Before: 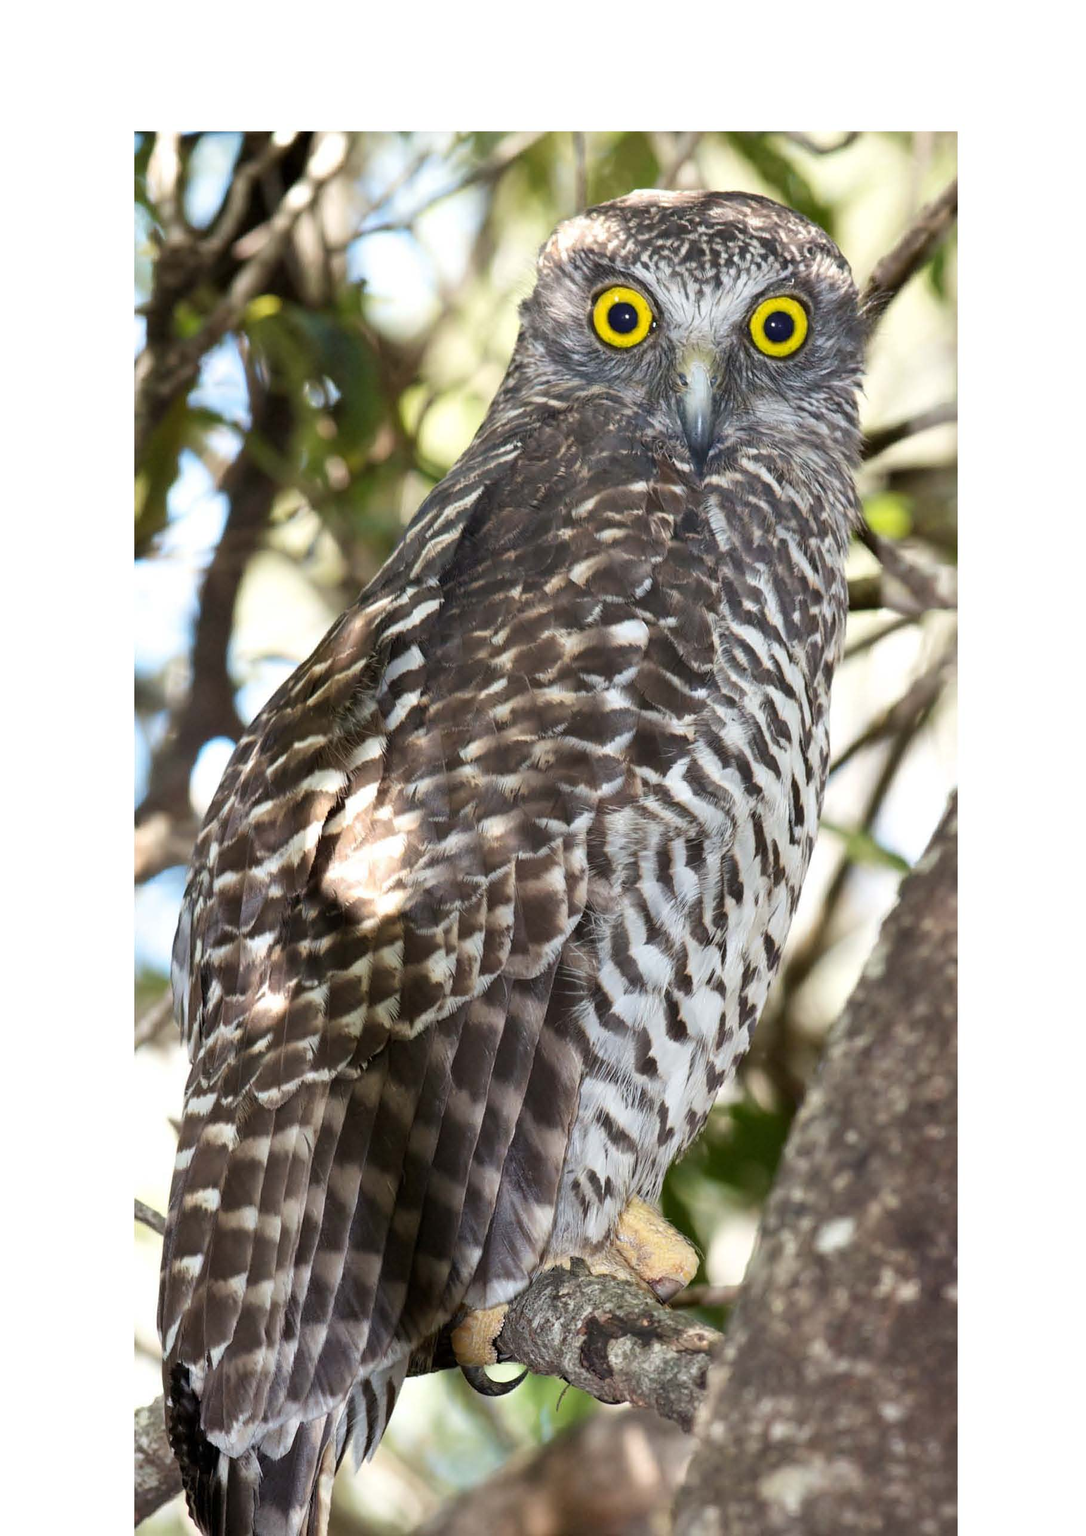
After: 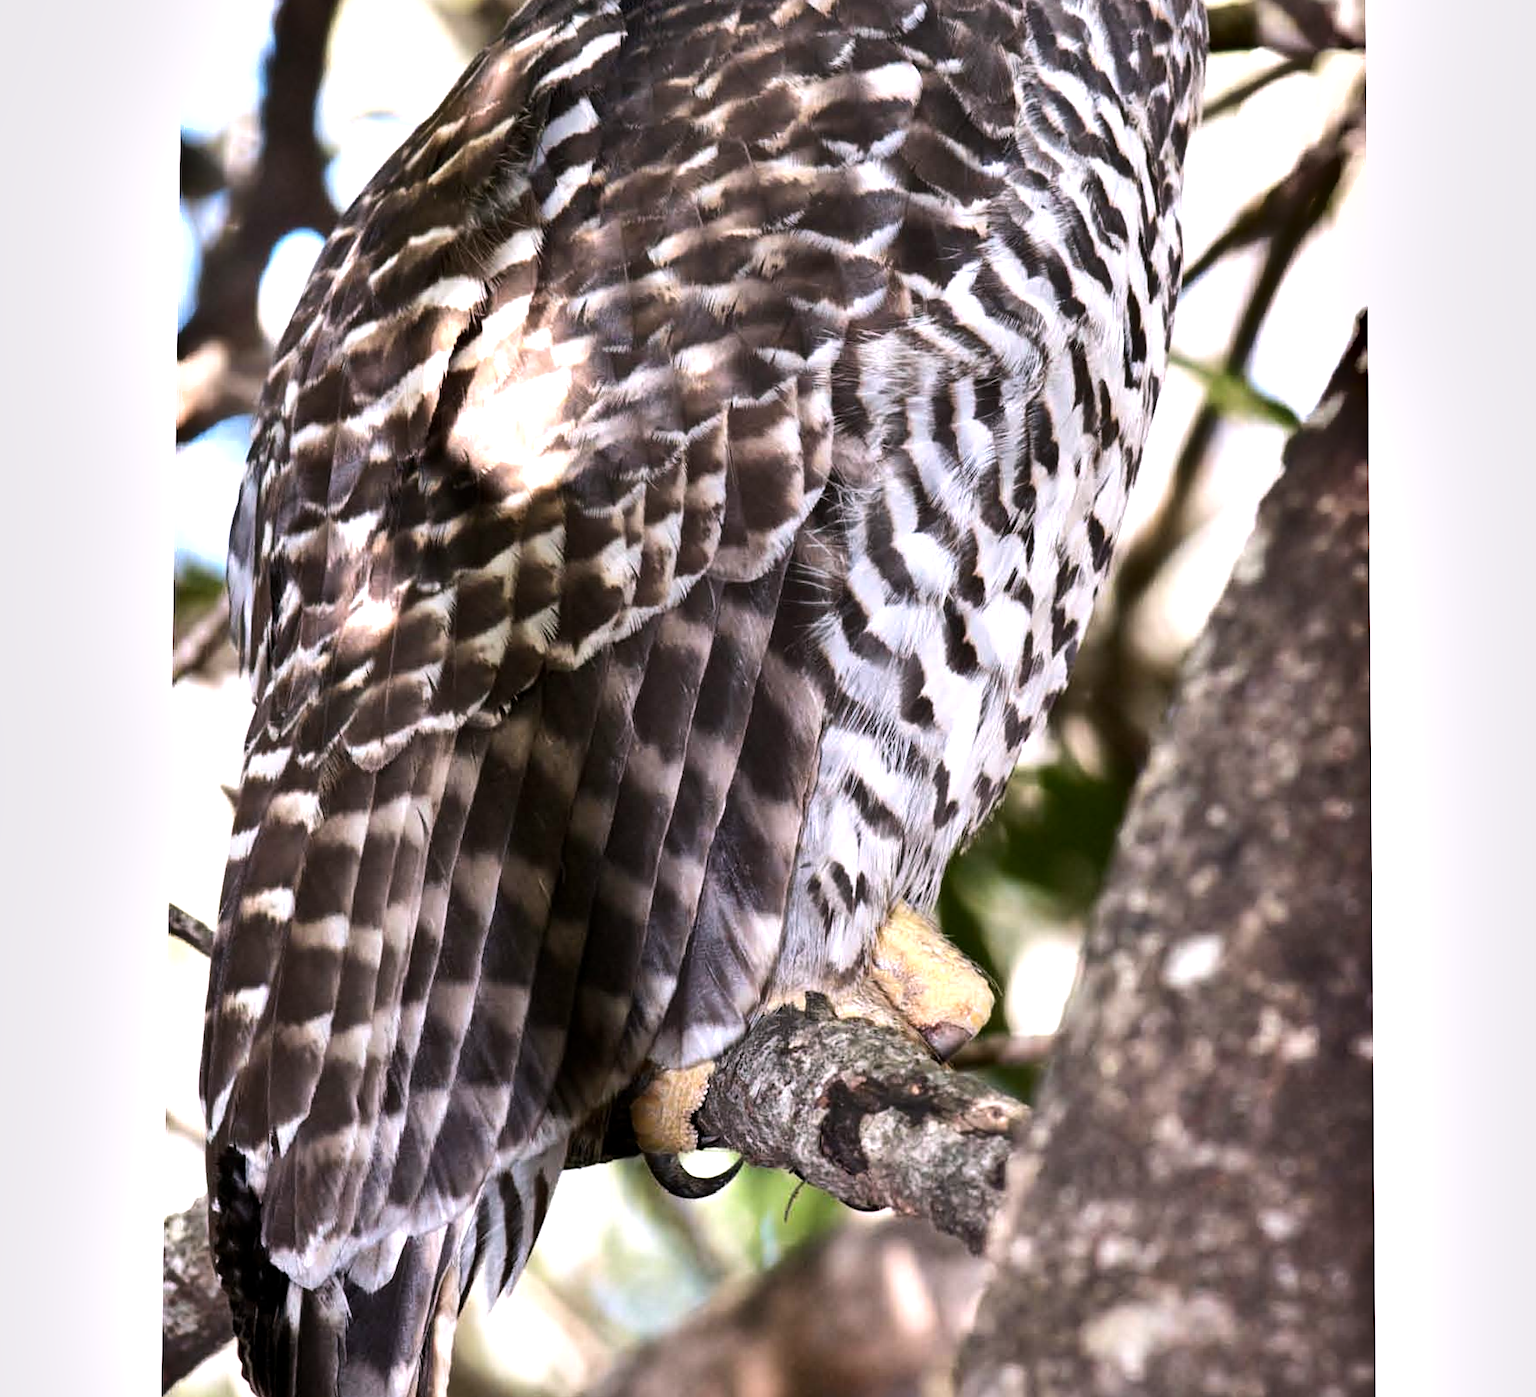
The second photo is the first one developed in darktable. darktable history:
color zones: curves: ch0 [(0, 0.5) (0.143, 0.5) (0.286, 0.5) (0.429, 0.5) (0.571, 0.5) (0.714, 0.476) (0.857, 0.5) (1, 0.5)]; ch2 [(0, 0.5) (0.143, 0.5) (0.286, 0.5) (0.429, 0.5) (0.571, 0.5) (0.714, 0.487) (0.857, 0.5) (1, 0.5)]
rotate and perspective: rotation 0.226°, lens shift (vertical) -0.042, crop left 0.023, crop right 0.982, crop top 0.006, crop bottom 0.994
exposure: black level correction 0.002, exposure -0.1 EV, compensate highlight preservation false
crop and rotate: top 36.435%
white balance: red 1.05, blue 1.072
tone equalizer: -8 EV -0.75 EV, -7 EV -0.7 EV, -6 EV -0.6 EV, -5 EV -0.4 EV, -3 EV 0.4 EV, -2 EV 0.6 EV, -1 EV 0.7 EV, +0 EV 0.75 EV, edges refinement/feathering 500, mask exposure compensation -1.57 EV, preserve details no
shadows and highlights: soften with gaussian
